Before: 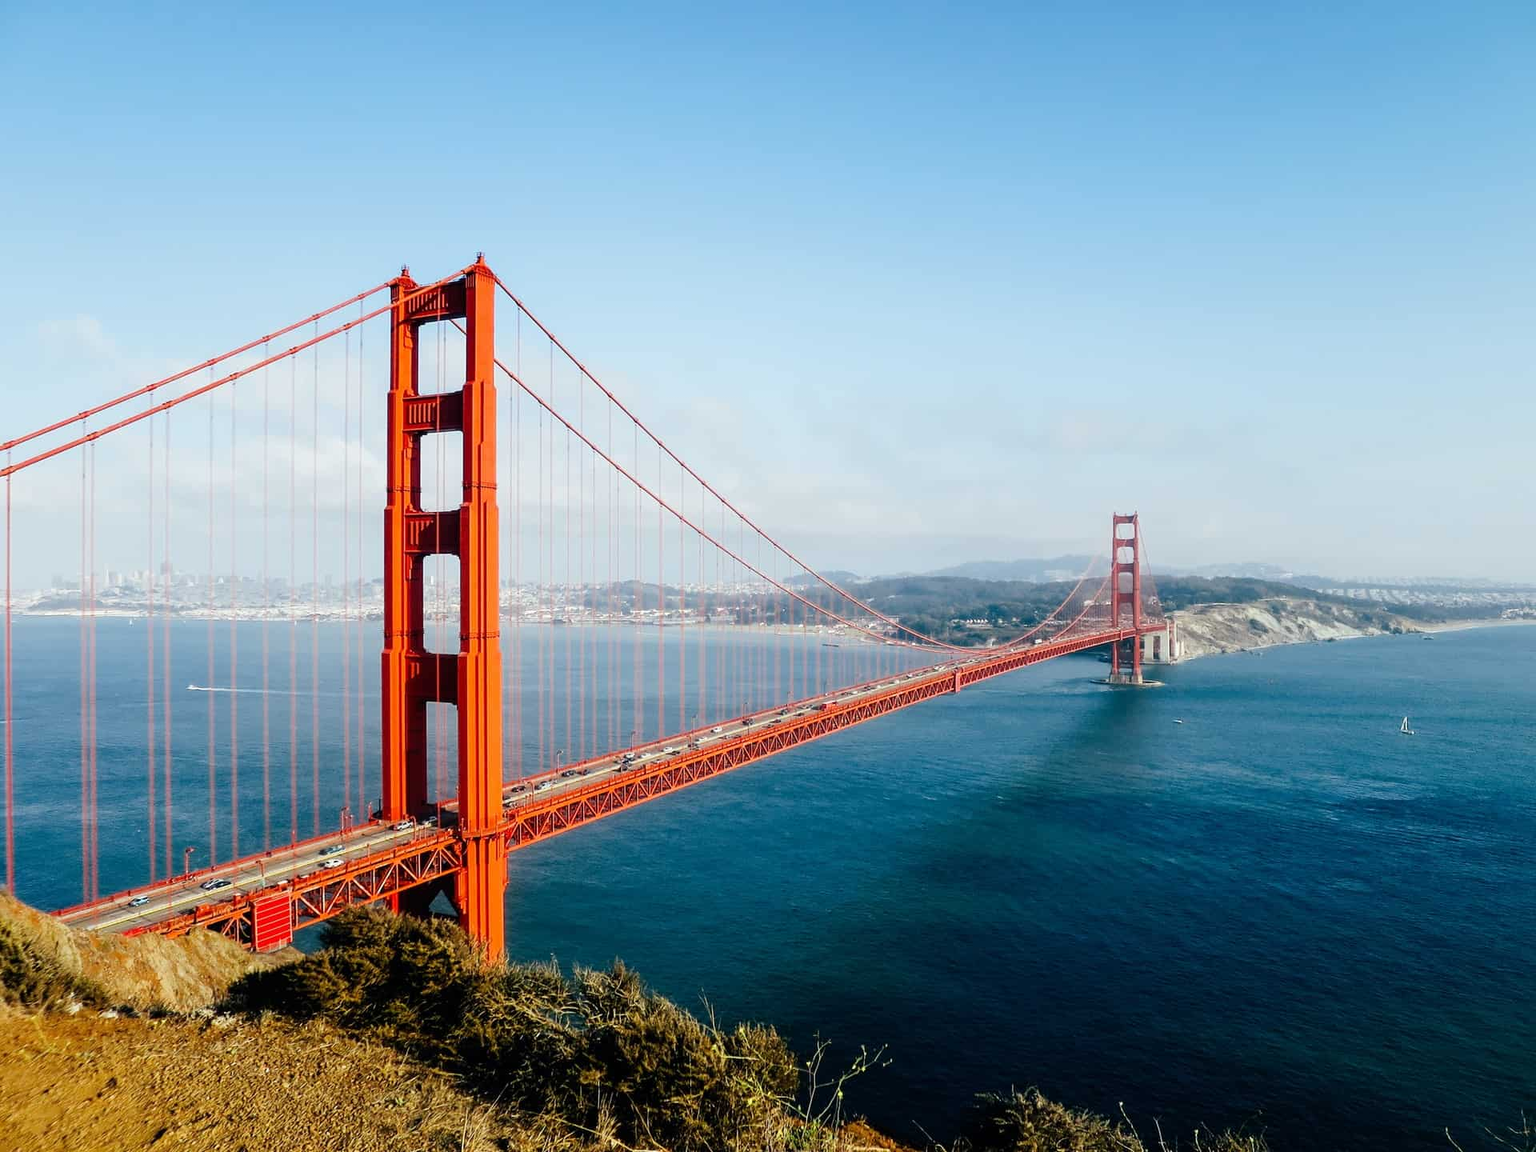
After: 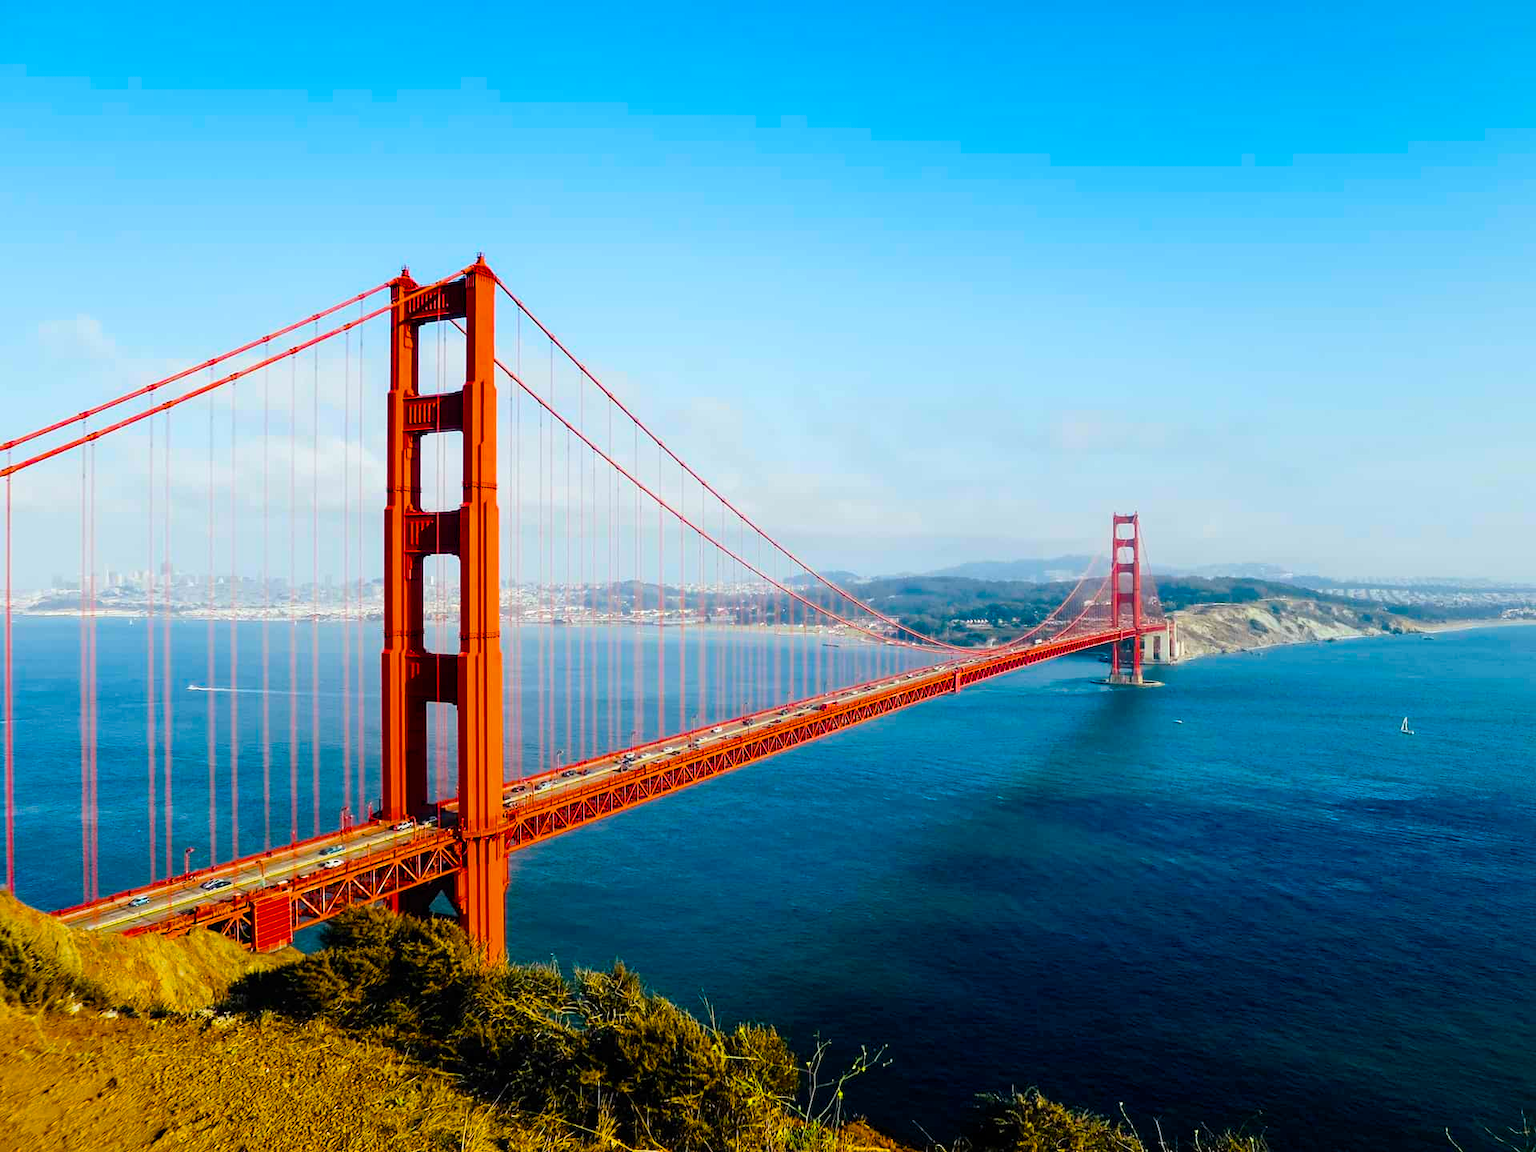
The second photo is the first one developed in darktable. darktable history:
color balance rgb: perceptual saturation grading › global saturation 99.027%
